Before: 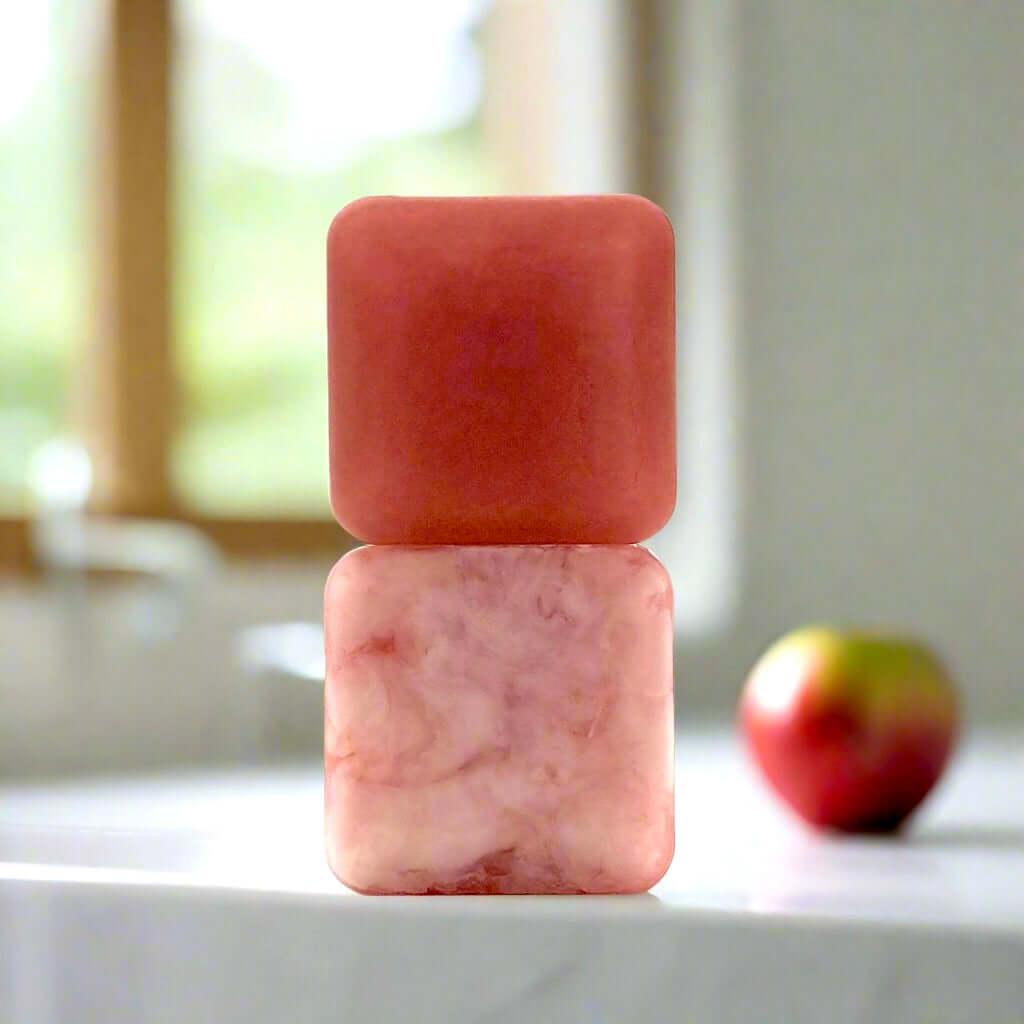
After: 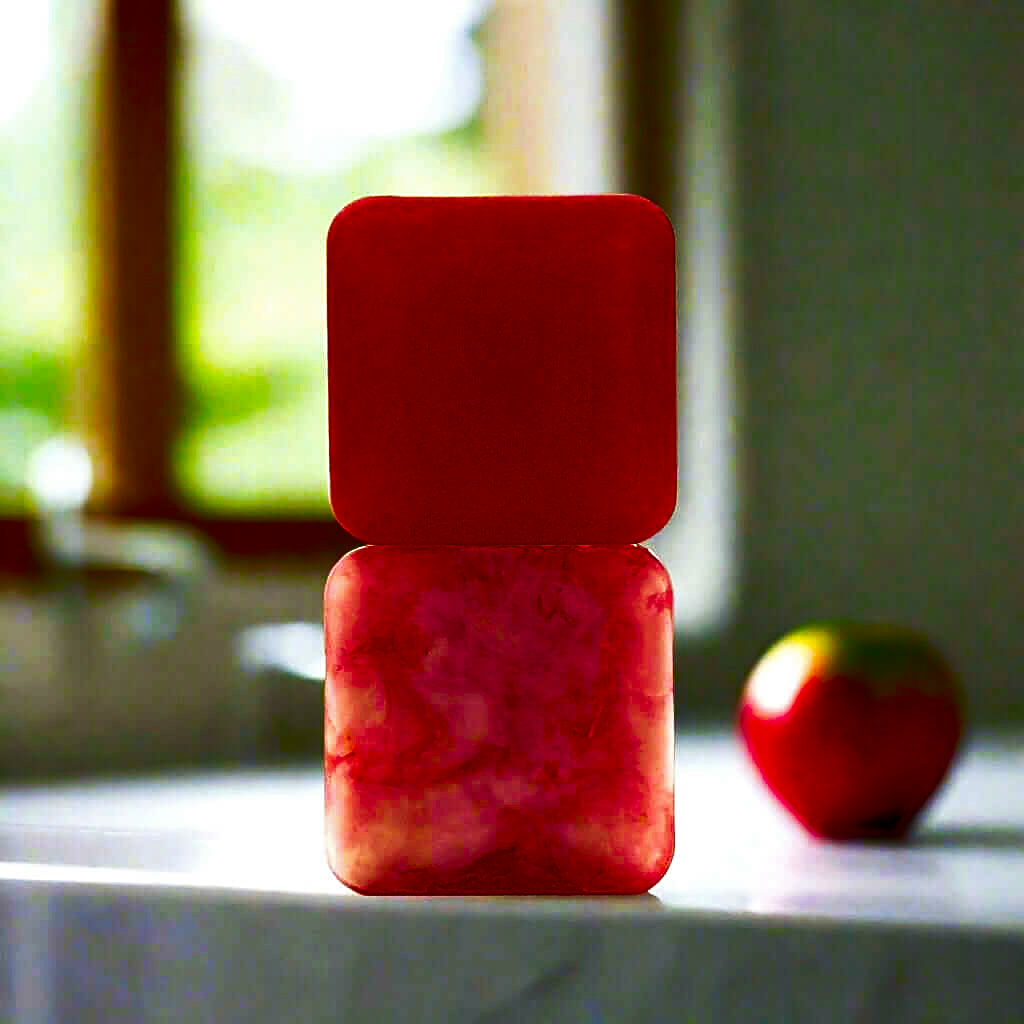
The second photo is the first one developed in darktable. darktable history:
color correction: highlights a* -0.137, highlights b* 0.137
contrast brightness saturation: brightness -1, saturation 1
sharpen: on, module defaults
tone curve: curves: ch0 [(0, 0) (0.003, 0.01) (0.011, 0.015) (0.025, 0.023) (0.044, 0.038) (0.069, 0.058) (0.1, 0.093) (0.136, 0.134) (0.177, 0.176) (0.224, 0.221) (0.277, 0.282) (0.335, 0.36) (0.399, 0.438) (0.468, 0.54) (0.543, 0.632) (0.623, 0.724) (0.709, 0.814) (0.801, 0.885) (0.898, 0.947) (1, 1)], preserve colors none
